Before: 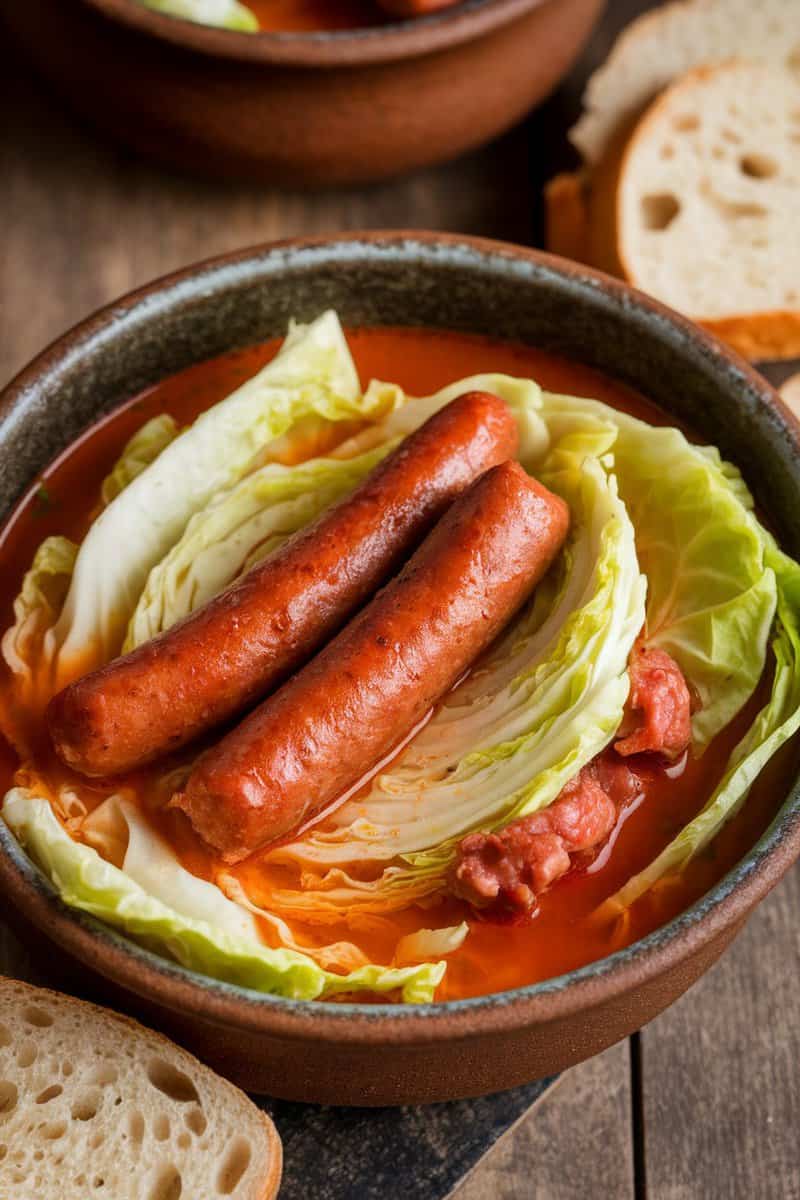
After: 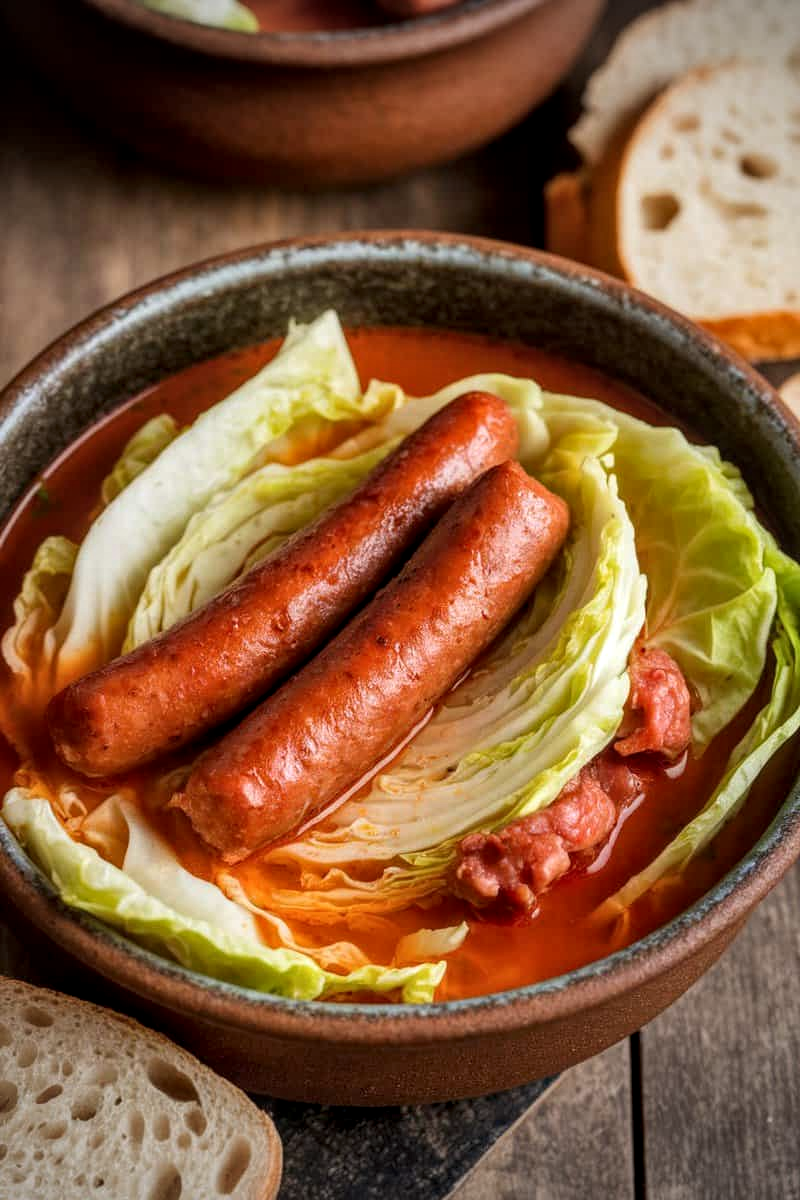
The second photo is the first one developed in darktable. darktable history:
local contrast: detail 130%
vignetting: on, module defaults
